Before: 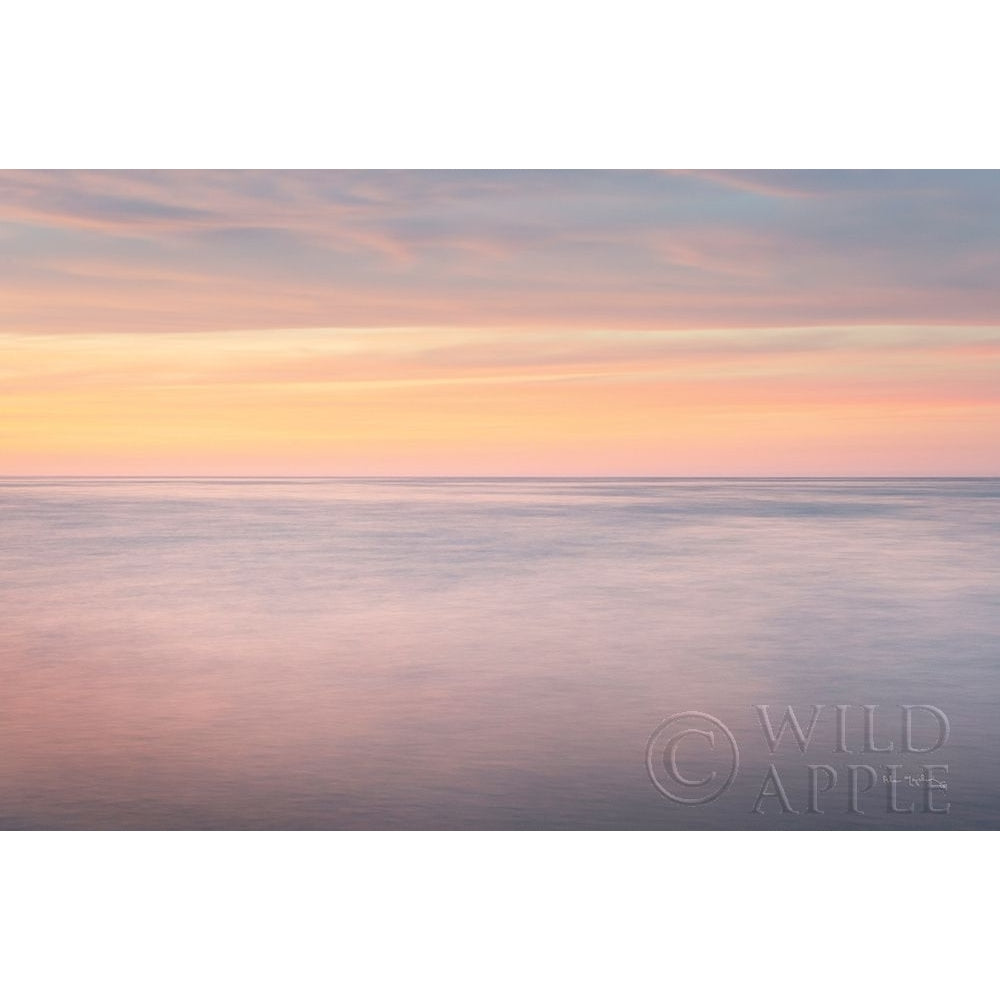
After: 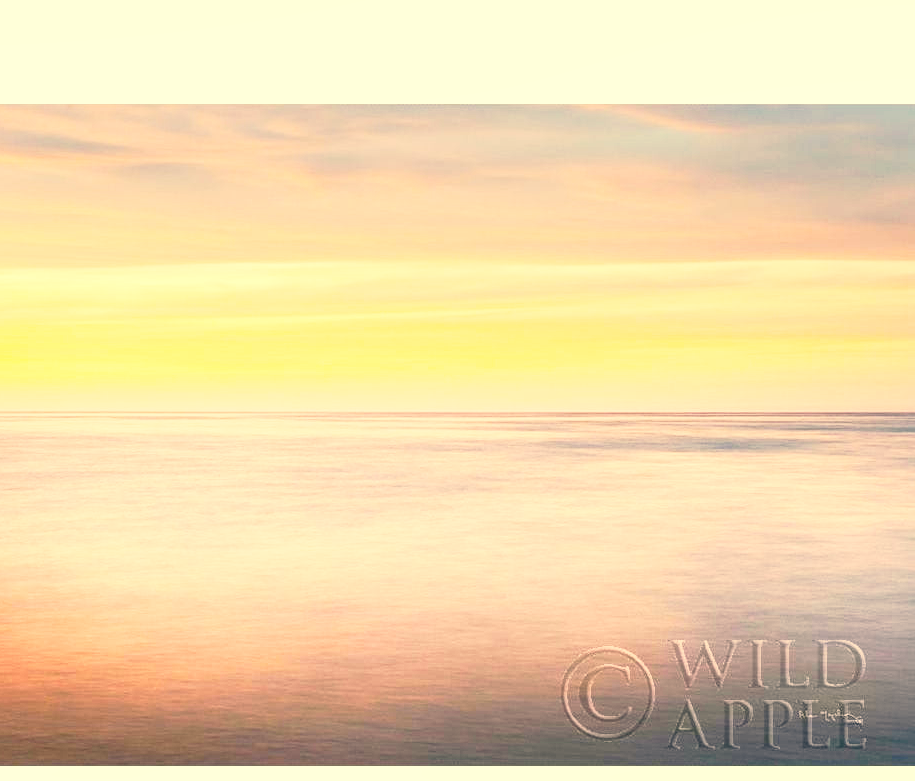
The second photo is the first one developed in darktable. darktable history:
color calibration: x 0.341, y 0.354, temperature 5171.23 K
color correction: highlights a* 5.07, highlights b* 24.6, shadows a* -16.21, shadows b* 3.97
tone curve: curves: ch0 [(0, 0.023) (0.087, 0.065) (0.184, 0.168) (0.45, 0.54) (0.57, 0.683) (0.706, 0.841) (0.877, 0.948) (1, 0.984)]; ch1 [(0, 0) (0.388, 0.369) (0.447, 0.447) (0.505, 0.5) (0.534, 0.535) (0.563, 0.563) (0.579, 0.59) (0.644, 0.663) (1, 1)]; ch2 [(0, 0) (0.301, 0.259) (0.385, 0.395) (0.492, 0.496) (0.518, 0.537) (0.583, 0.605) (0.673, 0.667) (1, 1)], preserve colors none
crop: left 8.454%, top 6.555%, bottom 15.271%
local contrast: detail 130%
color balance rgb: linear chroma grading › shadows 9.999%, linear chroma grading › highlights 11.025%, linear chroma grading › global chroma 15.372%, linear chroma grading › mid-tones 14.676%, perceptual saturation grading › global saturation 20.565%, perceptual saturation grading › highlights -19.769%, perceptual saturation grading › shadows 29.375%, perceptual brilliance grading › global brilliance 19.235%, perceptual brilliance grading › shadows -40.257%, global vibrance 20%
